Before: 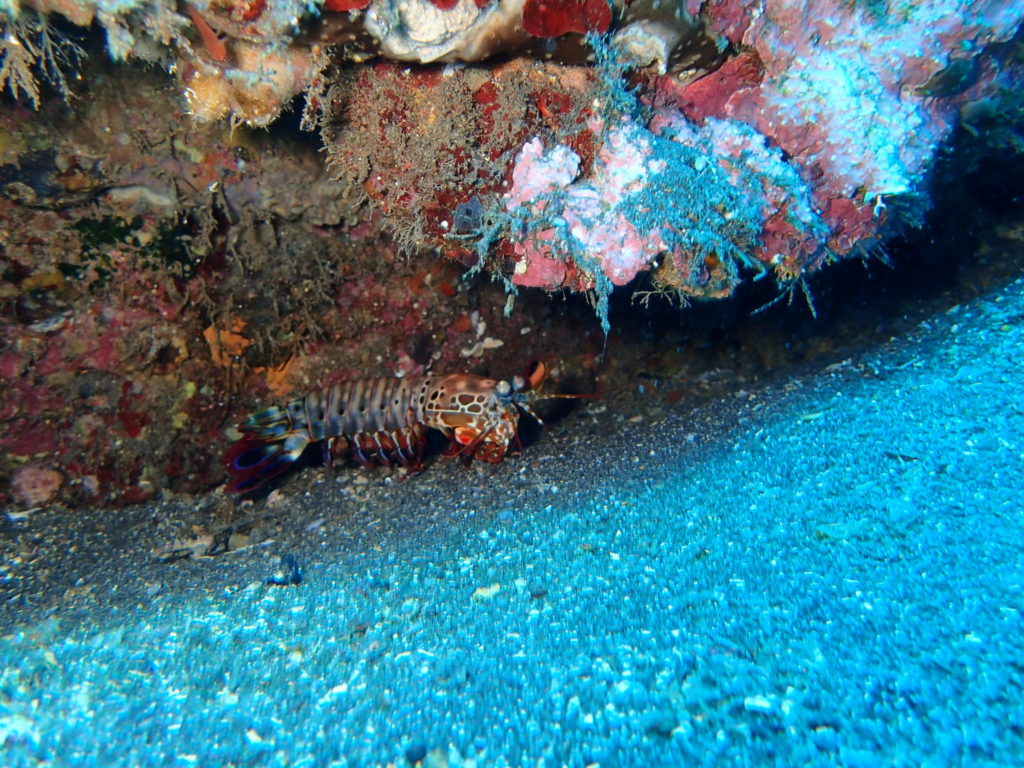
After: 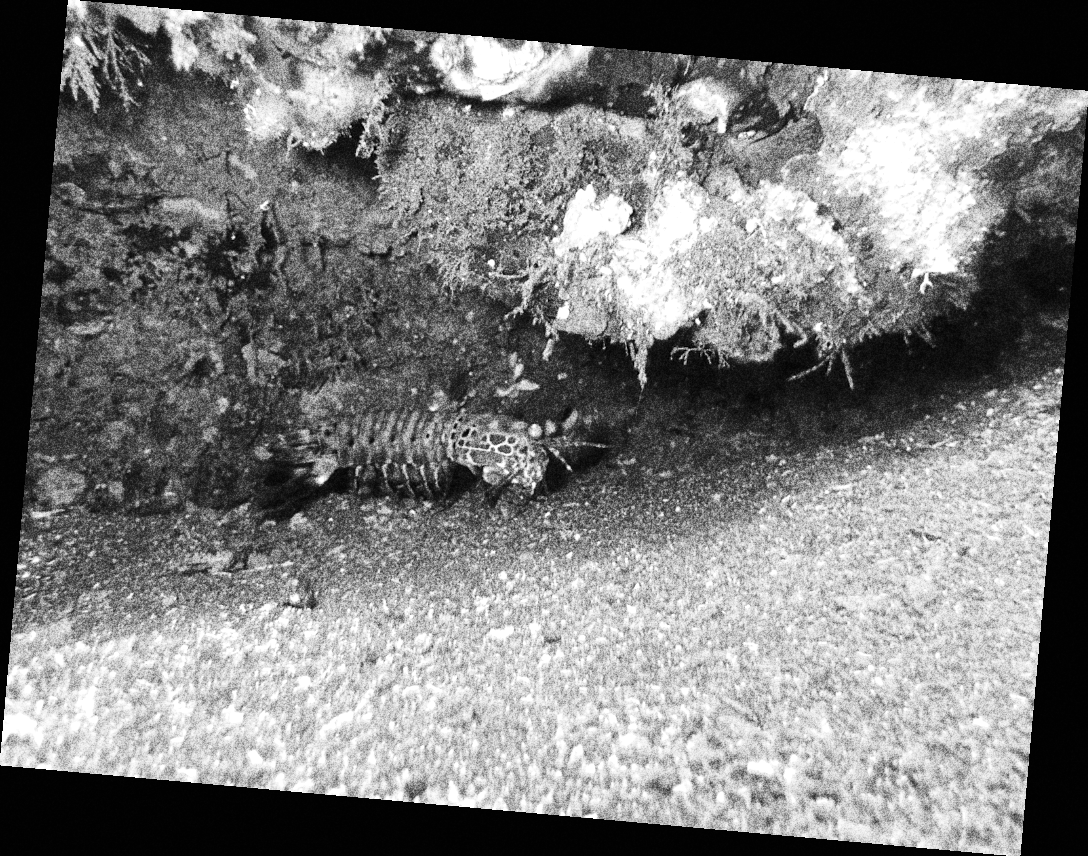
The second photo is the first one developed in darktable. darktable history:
white balance: emerald 1
contrast brightness saturation: contrast 0.15, brightness 0.05
exposure: black level correction 0, exposure 0.7 EV, compensate exposure bias true, compensate highlight preservation false
monochrome: on, module defaults
grain: coarseness 30.02 ISO, strength 100%
rotate and perspective: rotation 5.12°, automatic cropping off
